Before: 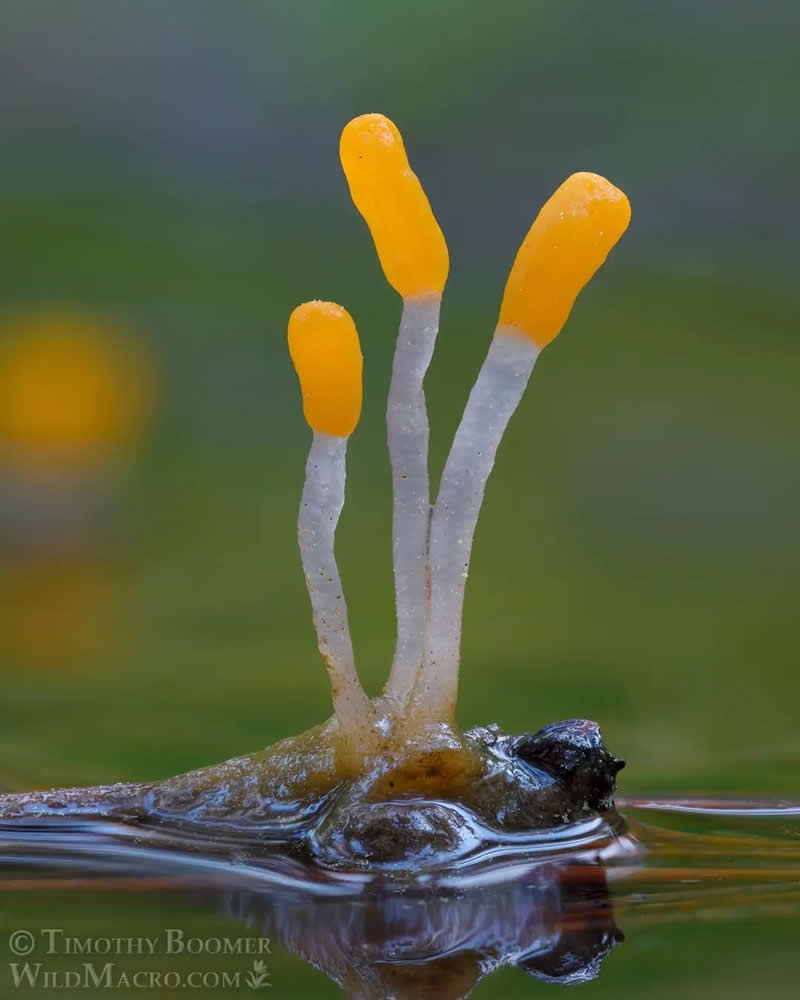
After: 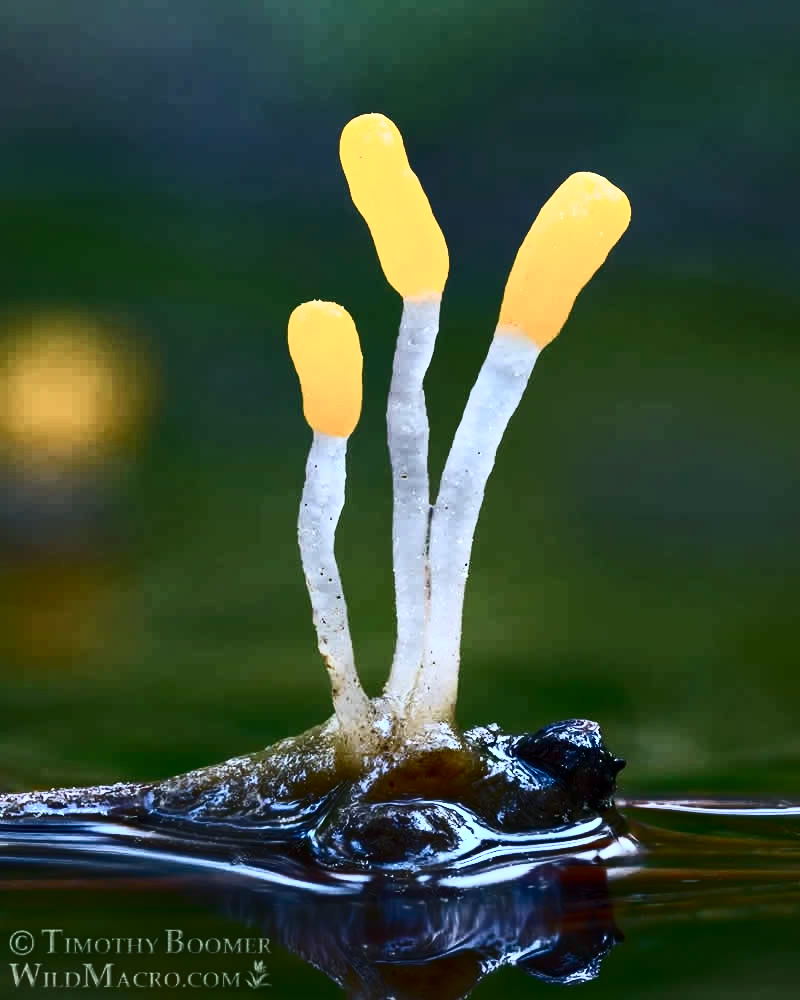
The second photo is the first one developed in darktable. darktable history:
color calibration: illuminant F (fluorescent), F source F9 (Cool White Deluxe 4150 K) – high CRI, x 0.374, y 0.373, temperature 4158.34 K
contrast brightness saturation: contrast 0.93, brightness 0.2
